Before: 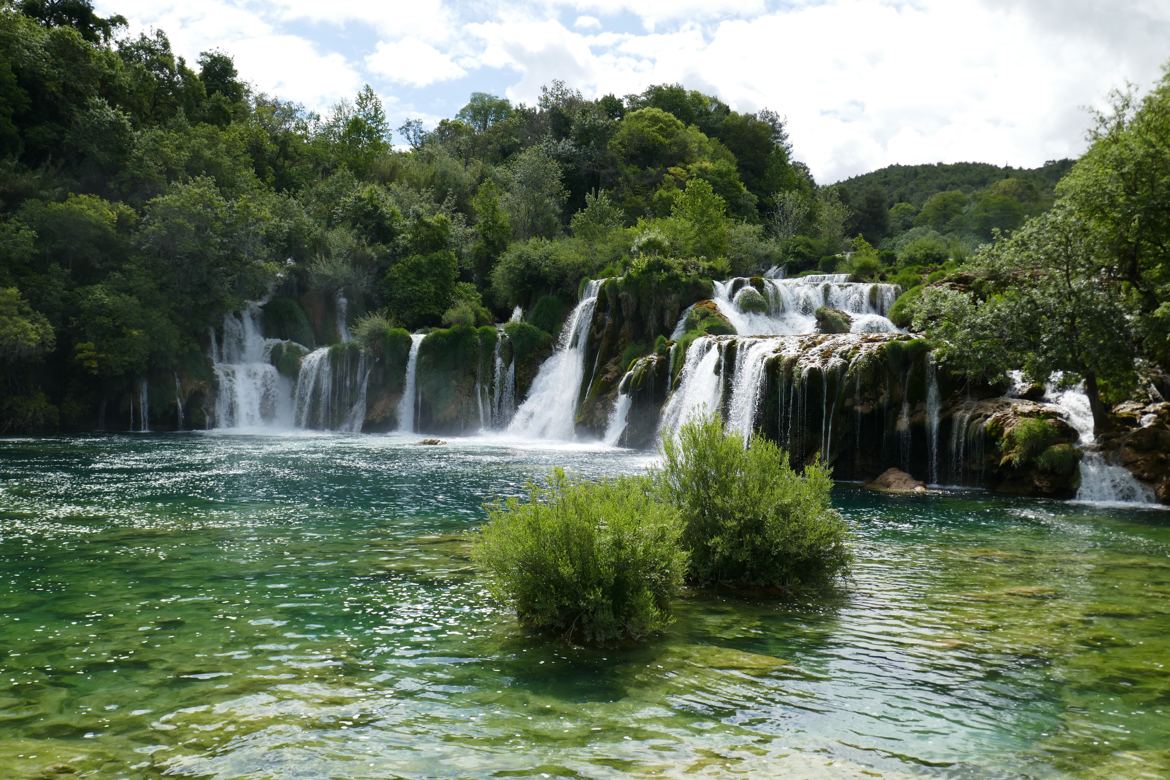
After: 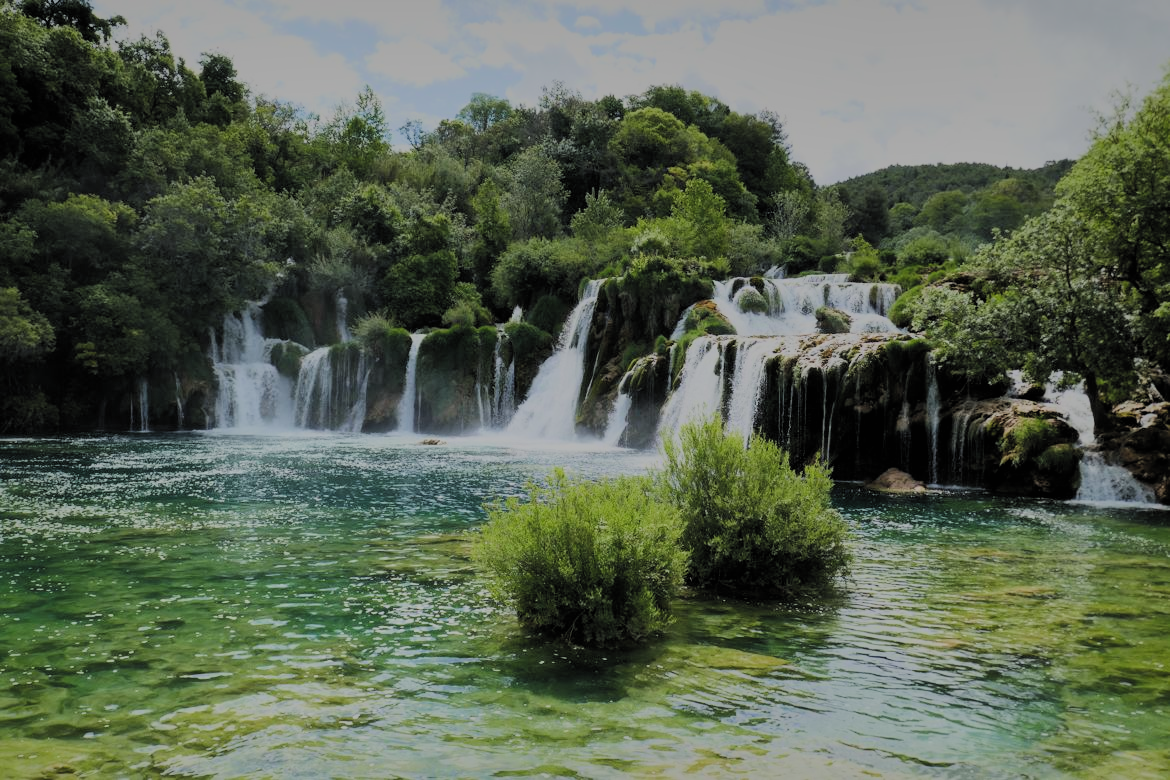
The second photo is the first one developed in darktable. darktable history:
exposure: exposure 0.129 EV, compensate highlight preservation false
filmic rgb: black relative exposure -6.09 EV, white relative exposure 6.96 EV, threshold 5.98 EV, hardness 2.26, color science v5 (2021), contrast in shadows safe, contrast in highlights safe, enable highlight reconstruction true
shadows and highlights: shadows 24.77, highlights -69.65
